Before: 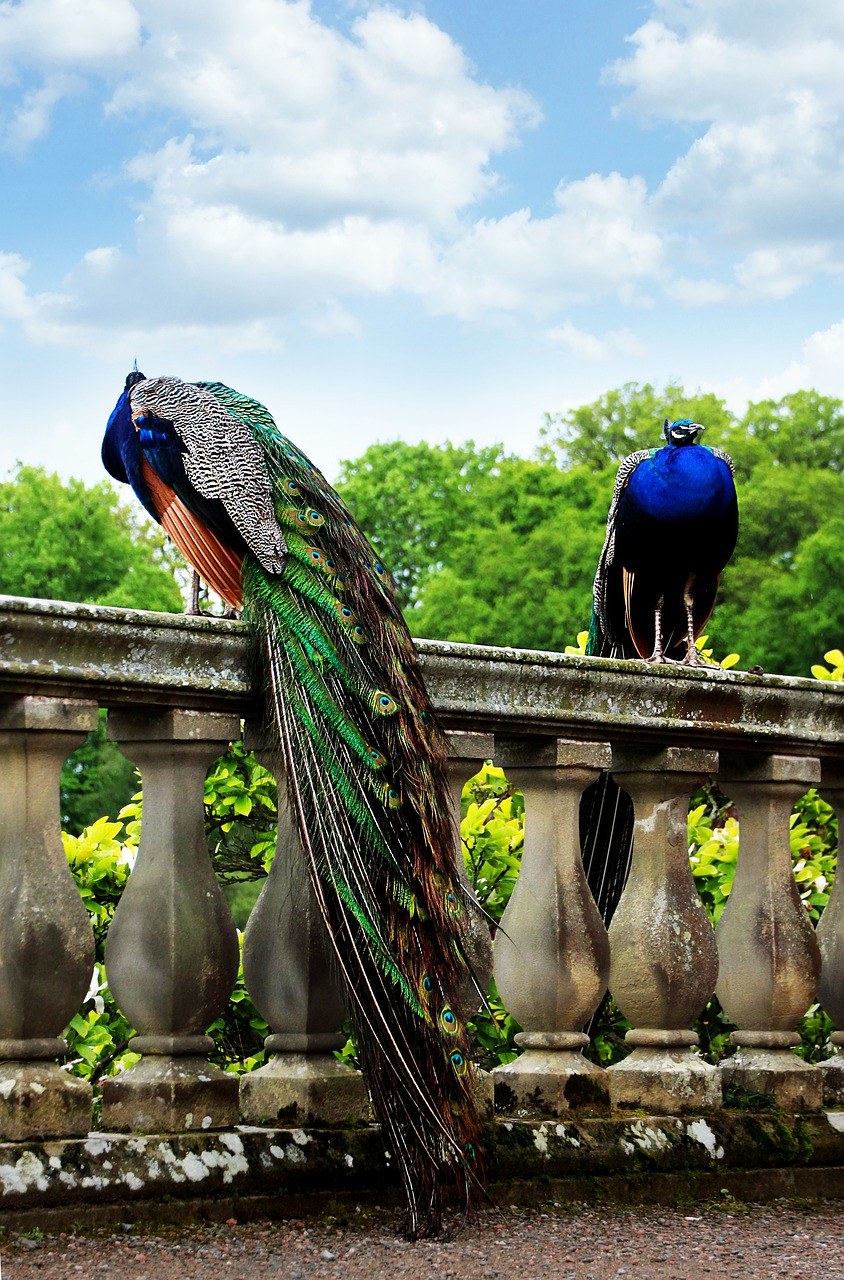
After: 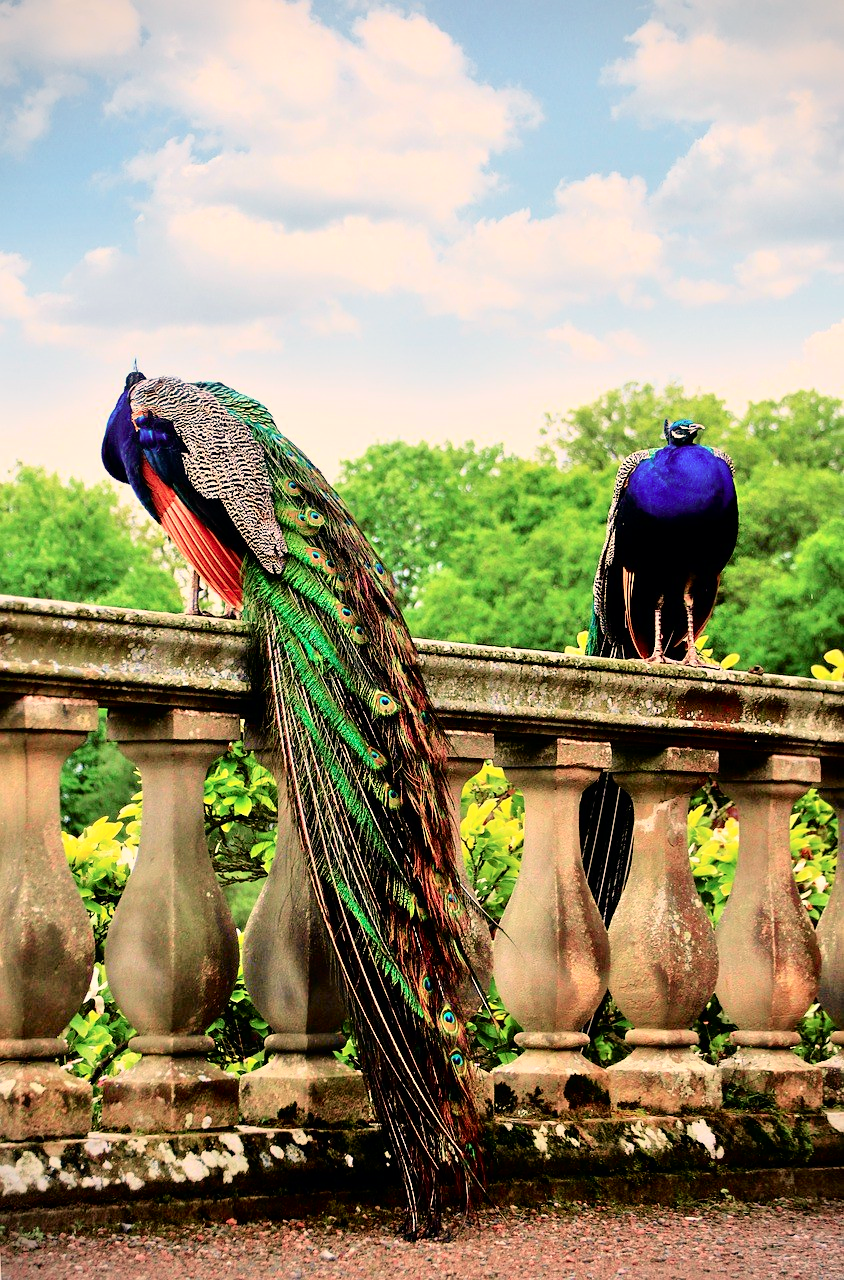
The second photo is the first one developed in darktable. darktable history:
white balance: red 1.127, blue 0.943
tone equalizer: -7 EV 0.15 EV, -6 EV 0.6 EV, -5 EV 1.15 EV, -4 EV 1.33 EV, -3 EV 1.15 EV, -2 EV 0.6 EV, -1 EV 0.15 EV, mask exposure compensation -0.5 EV
vignetting: fall-off start 91.19%
tone curve: curves: ch0 [(0, 0) (0.058, 0.027) (0.214, 0.183) (0.304, 0.288) (0.522, 0.549) (0.658, 0.7) (0.741, 0.775) (0.844, 0.866) (0.986, 0.957)]; ch1 [(0, 0) (0.172, 0.123) (0.312, 0.296) (0.437, 0.429) (0.471, 0.469) (0.502, 0.5) (0.513, 0.515) (0.572, 0.603) (0.617, 0.653) (0.68, 0.724) (0.889, 0.924) (1, 1)]; ch2 [(0, 0) (0.411, 0.424) (0.489, 0.49) (0.502, 0.5) (0.517, 0.519) (0.549, 0.578) (0.604, 0.628) (0.693, 0.686) (1, 1)], color space Lab, independent channels, preserve colors none
